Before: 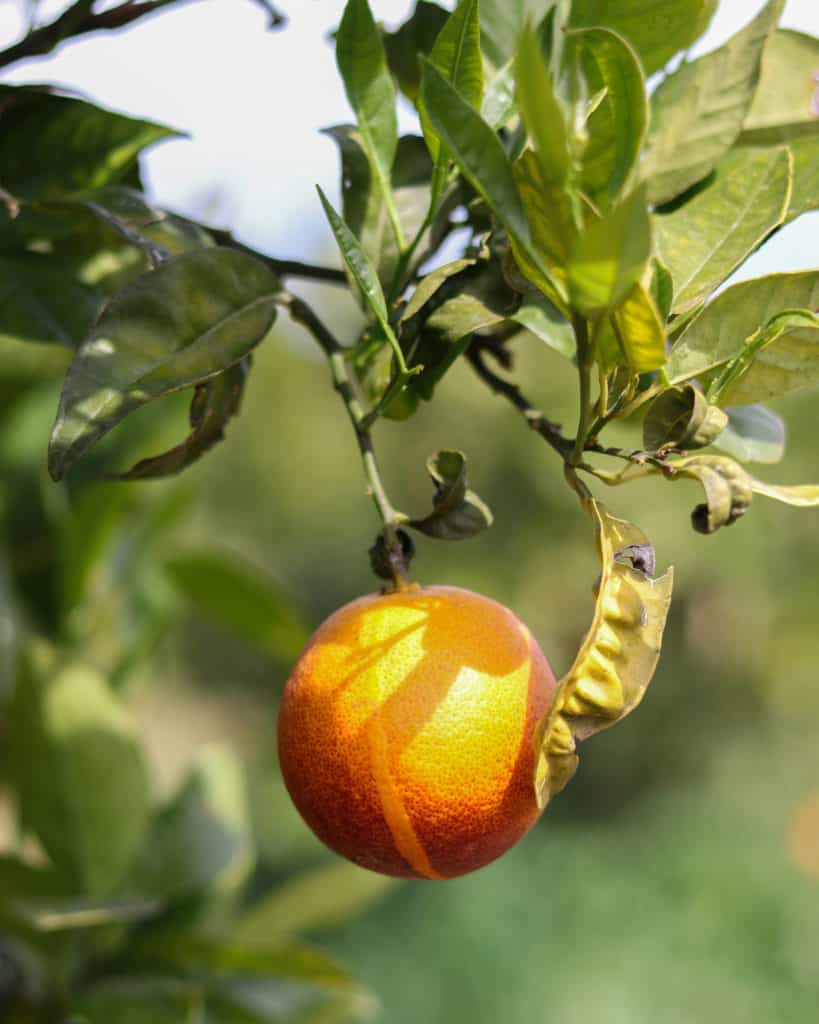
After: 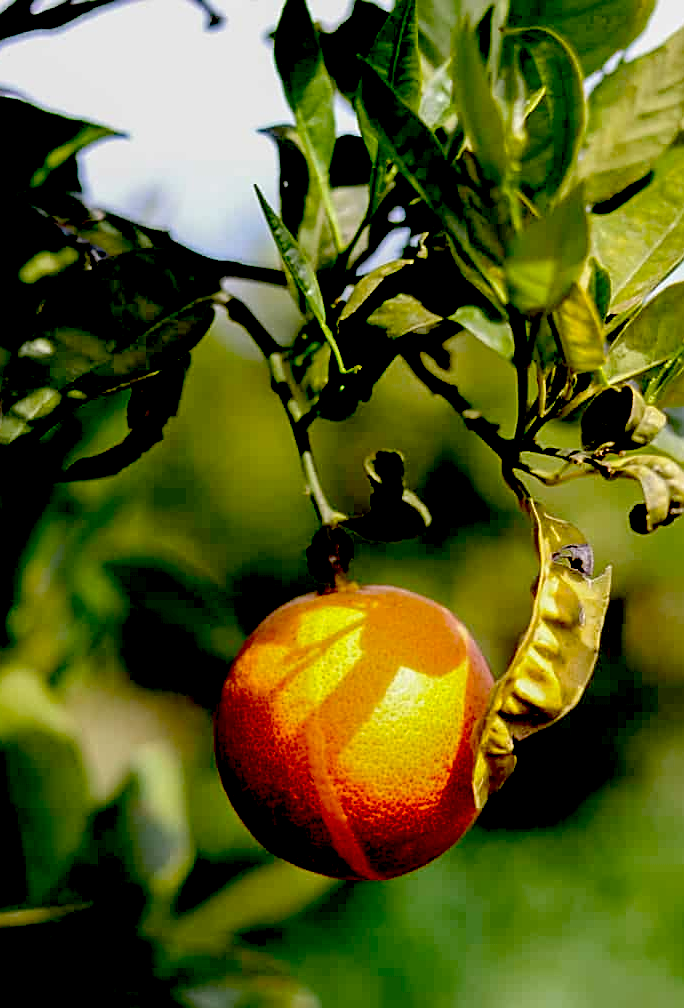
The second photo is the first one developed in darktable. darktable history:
sharpen: on, module defaults
crop: left 7.598%, right 7.873%
exposure: black level correction 0.1, exposure -0.092 EV, compensate highlight preservation false
